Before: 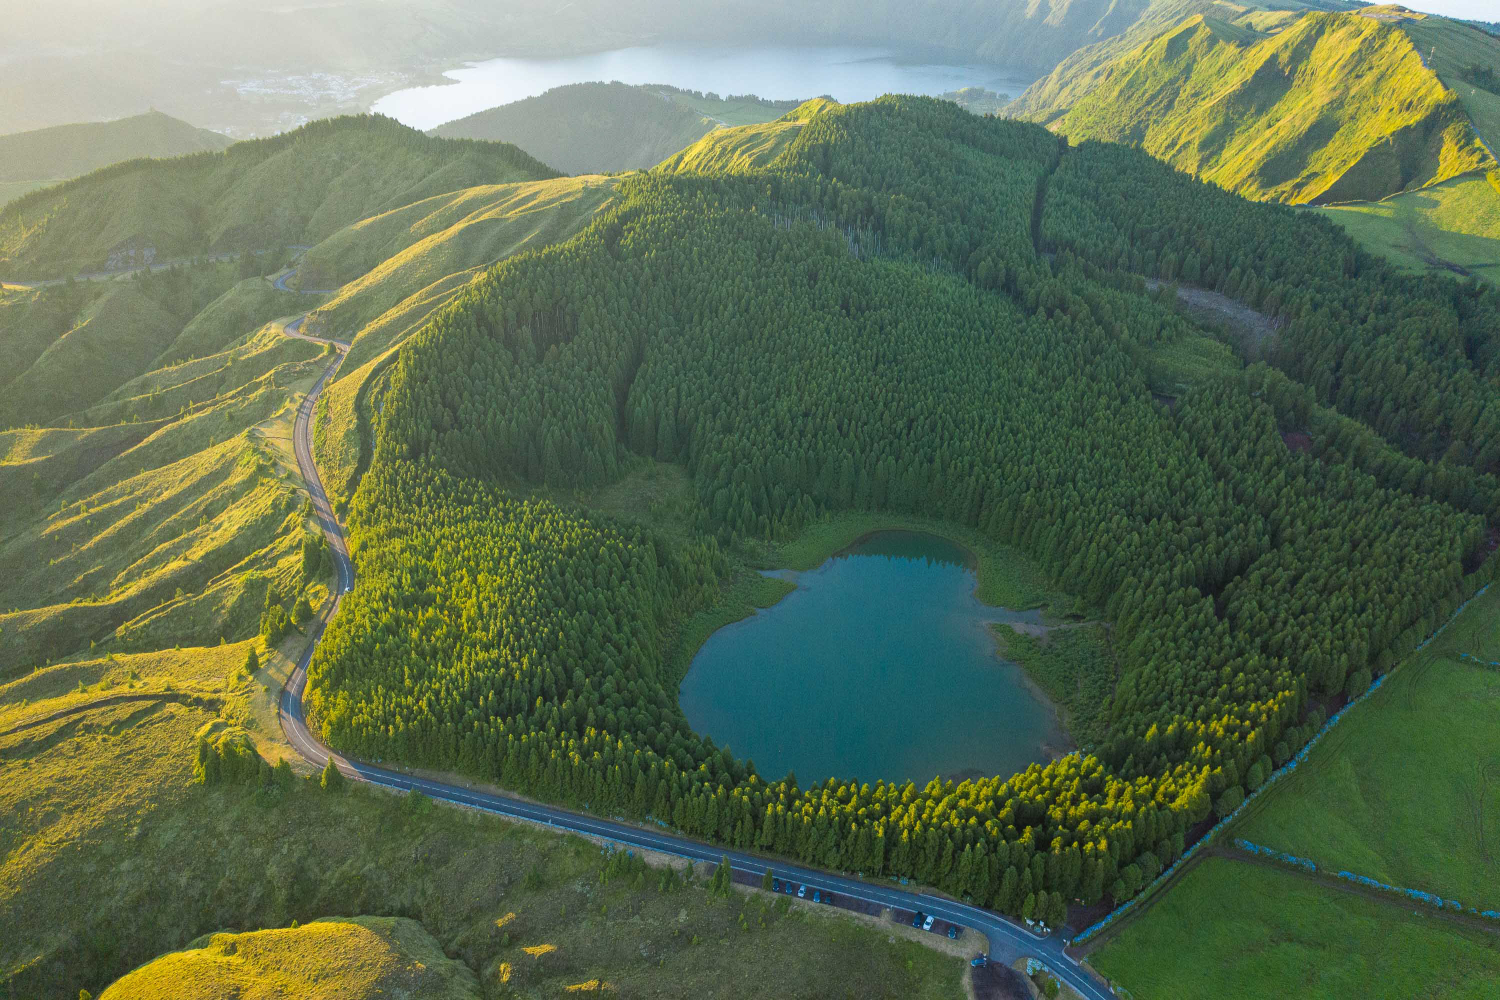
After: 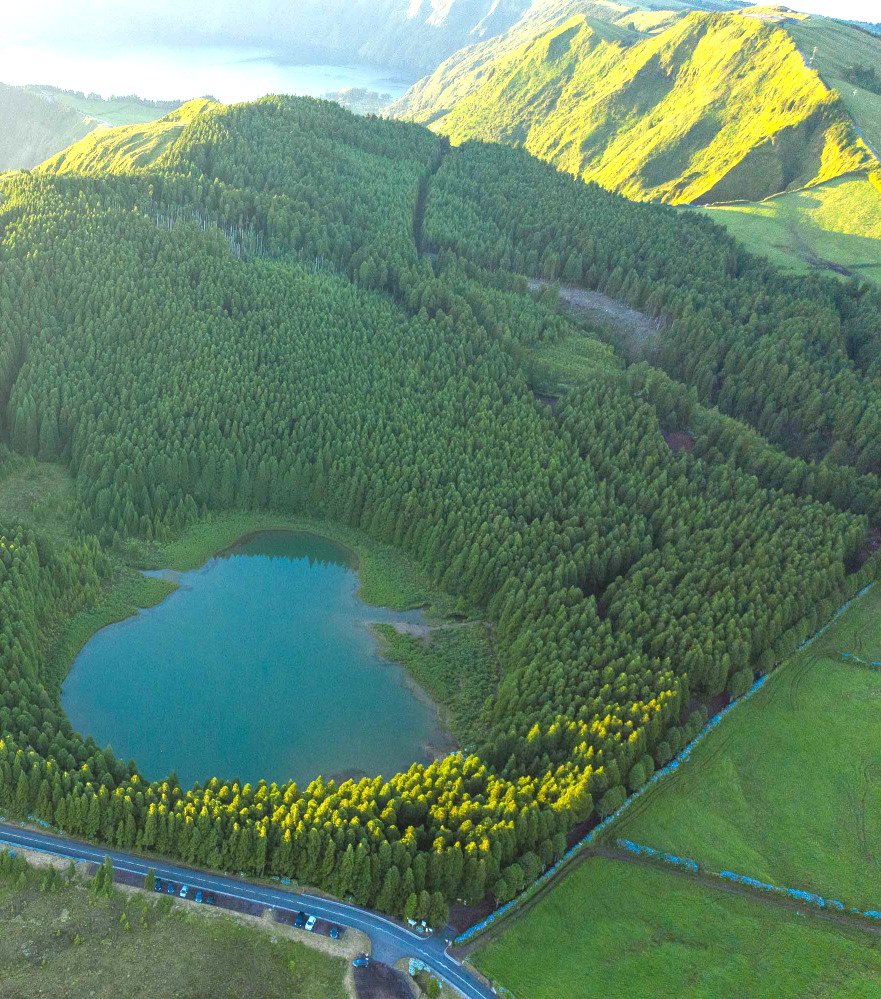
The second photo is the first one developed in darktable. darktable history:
crop: left 41.257%
exposure: black level correction 0, exposure 1 EV, compensate exposure bias true, compensate highlight preservation false
